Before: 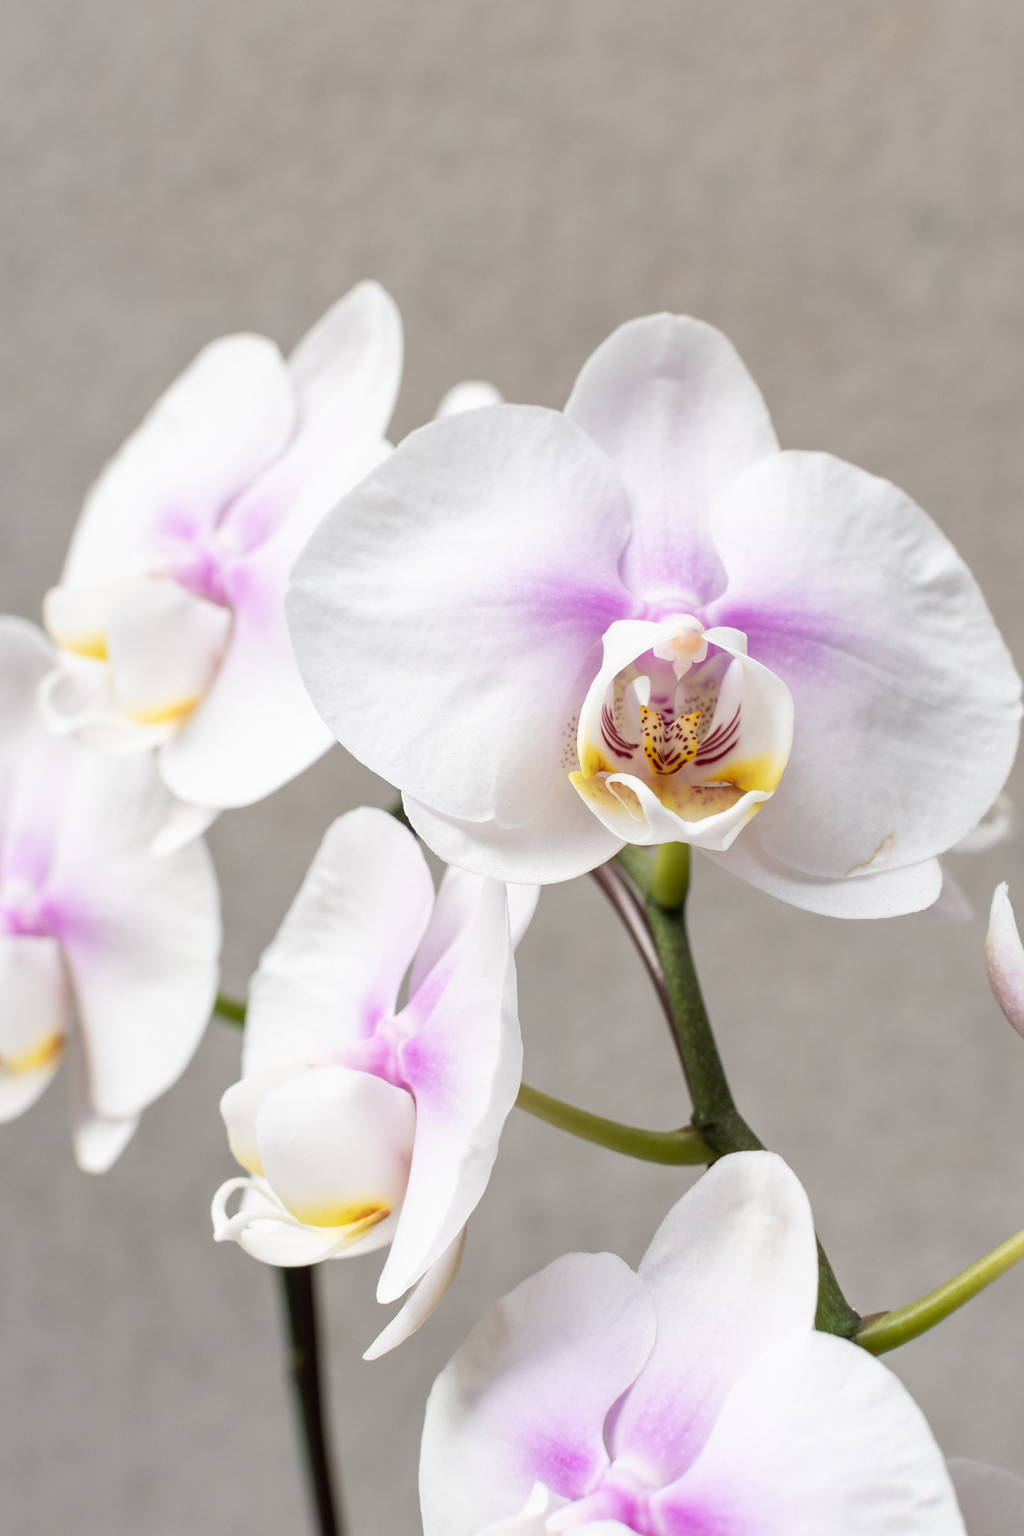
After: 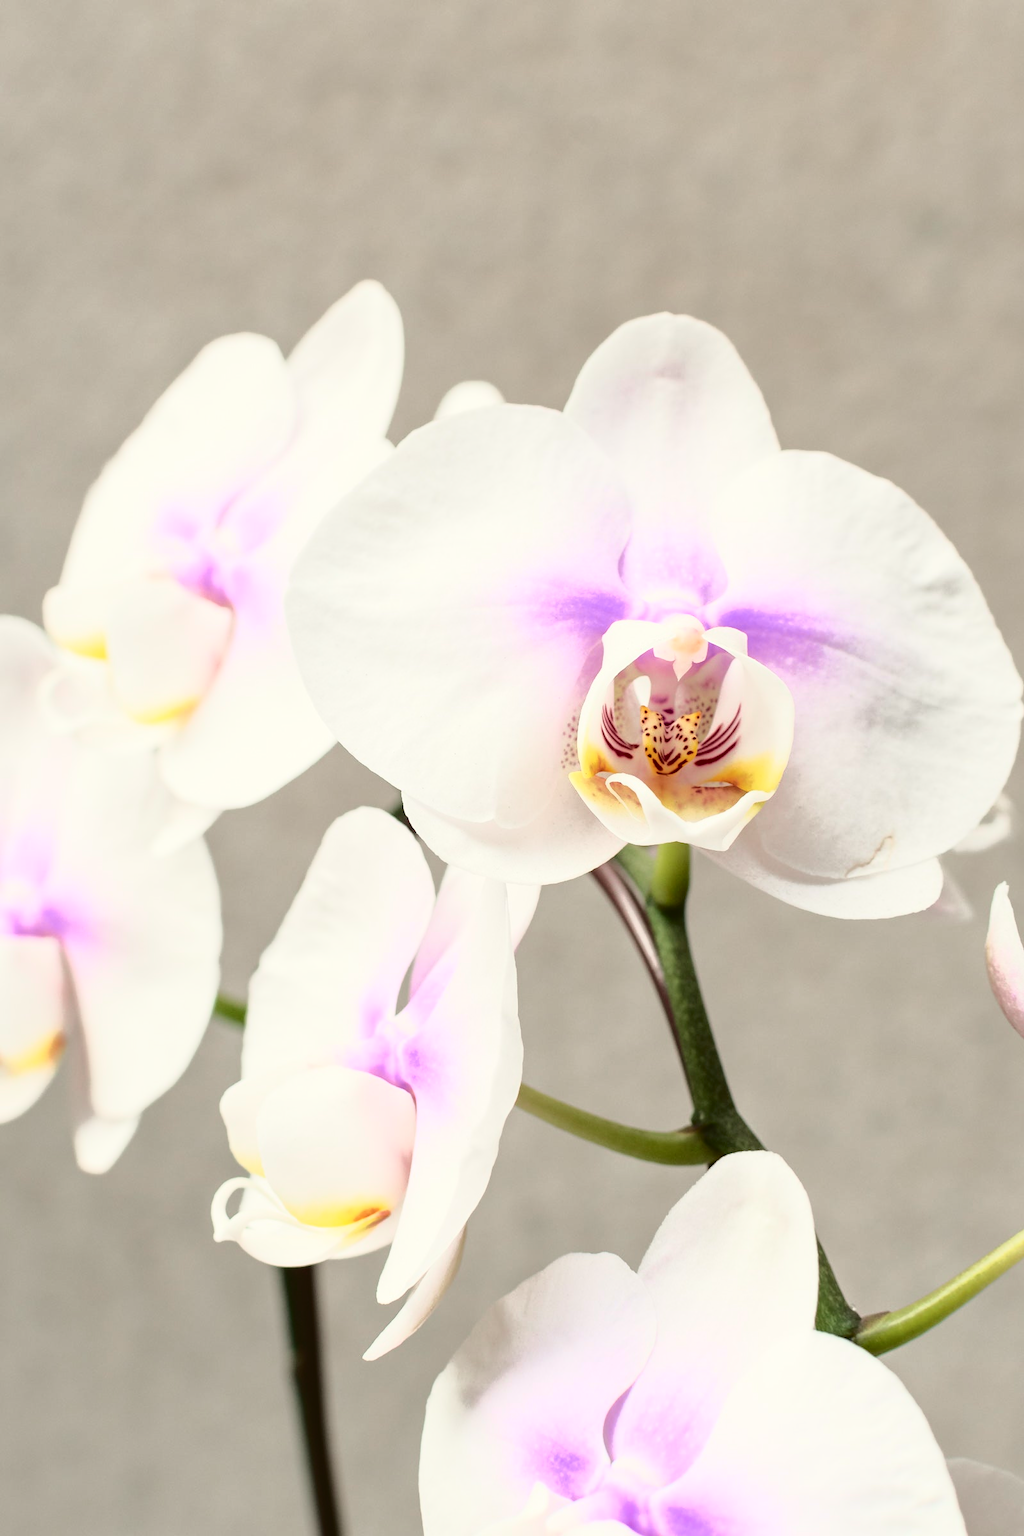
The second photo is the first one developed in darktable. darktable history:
tone curve: curves: ch0 [(0, 0.039) (0.194, 0.159) (0.469, 0.544) (0.693, 0.77) (0.751, 0.871) (1, 1)]; ch1 [(0, 0) (0.508, 0.506) (0.547, 0.563) (0.592, 0.631) (0.715, 0.706) (1, 1)]; ch2 [(0, 0) (0.243, 0.175) (0.362, 0.301) (0.492, 0.515) (0.544, 0.557) (0.595, 0.612) (0.631, 0.641) (1, 1)], color space Lab, independent channels, preserve colors none
